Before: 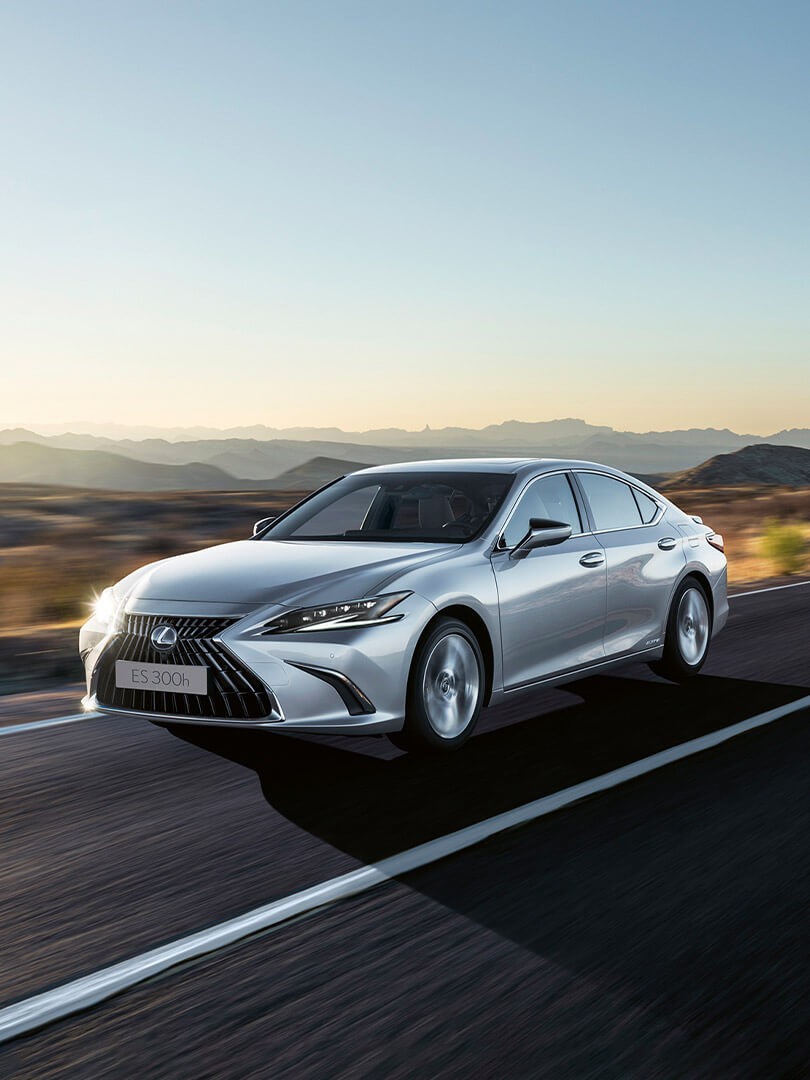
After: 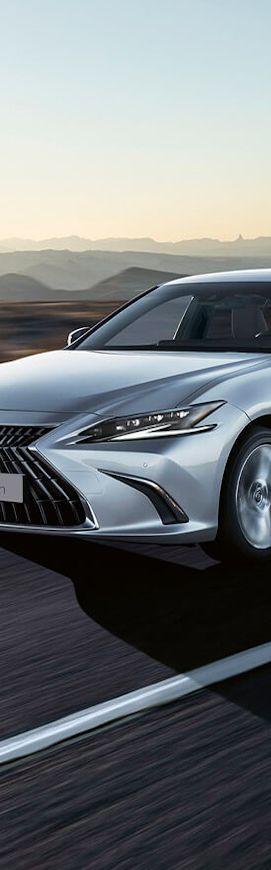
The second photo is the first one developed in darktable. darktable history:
rotate and perspective: lens shift (horizontal) -0.055, automatic cropping off
crop and rotate: left 21.77%, top 18.528%, right 44.676%, bottom 2.997%
